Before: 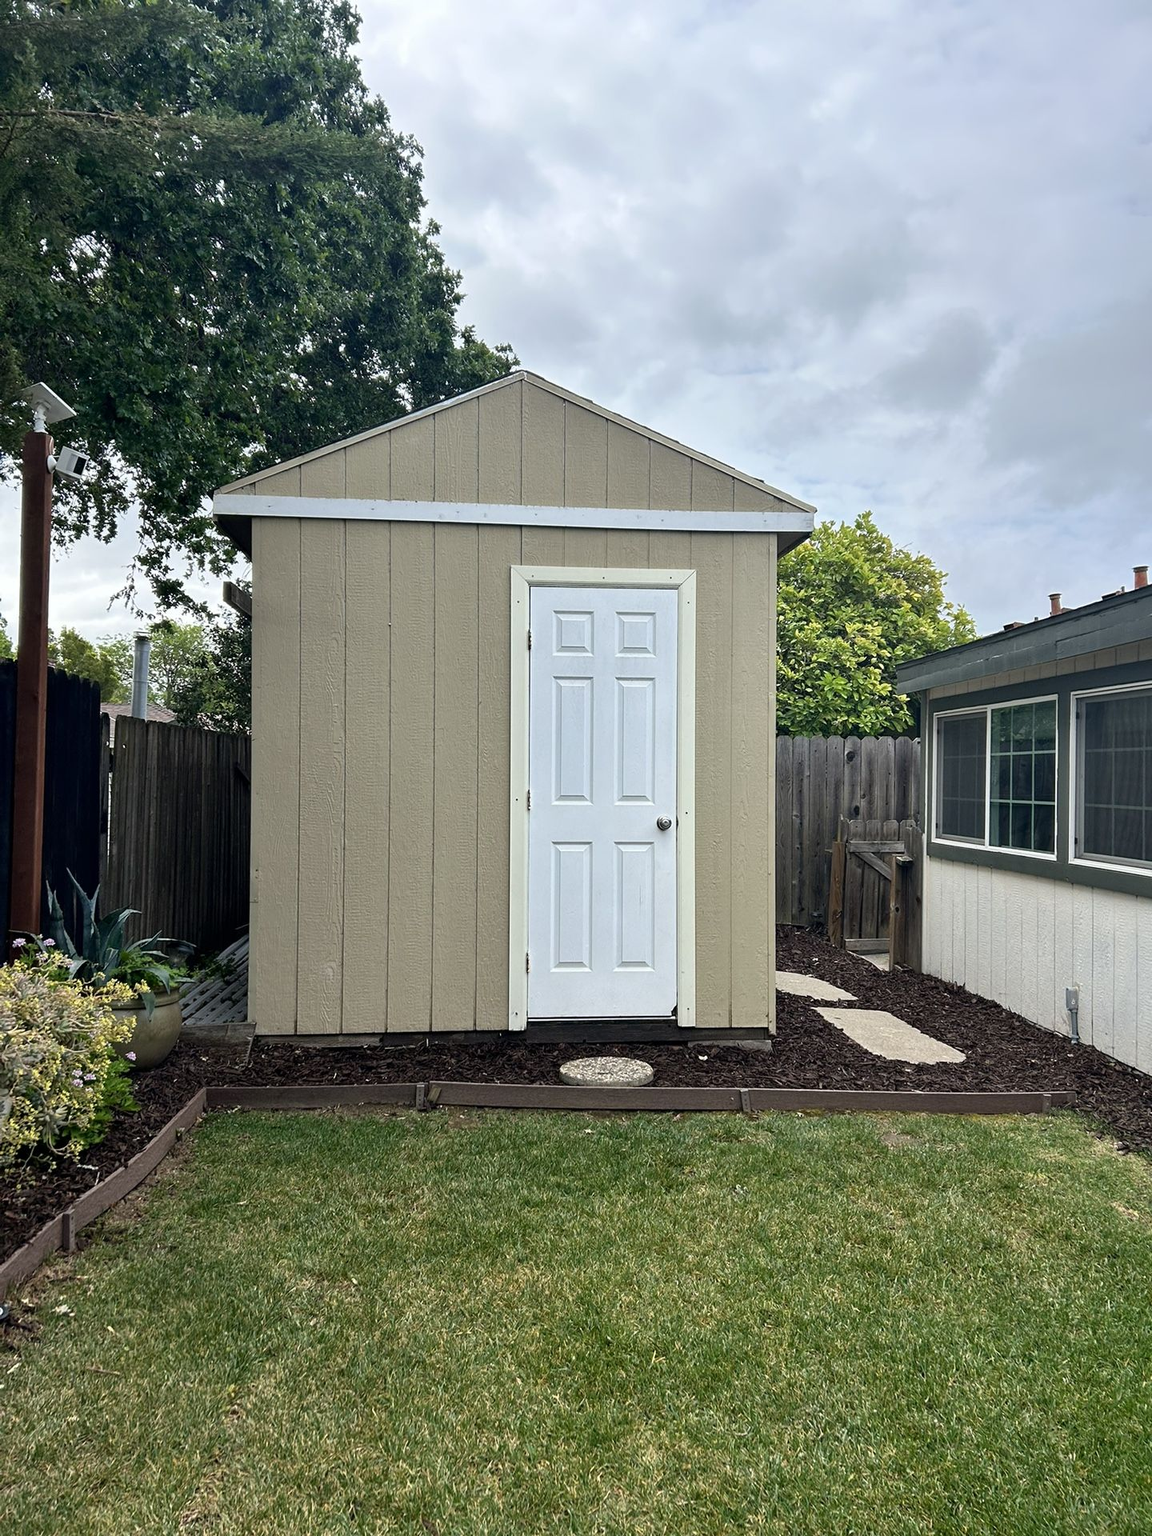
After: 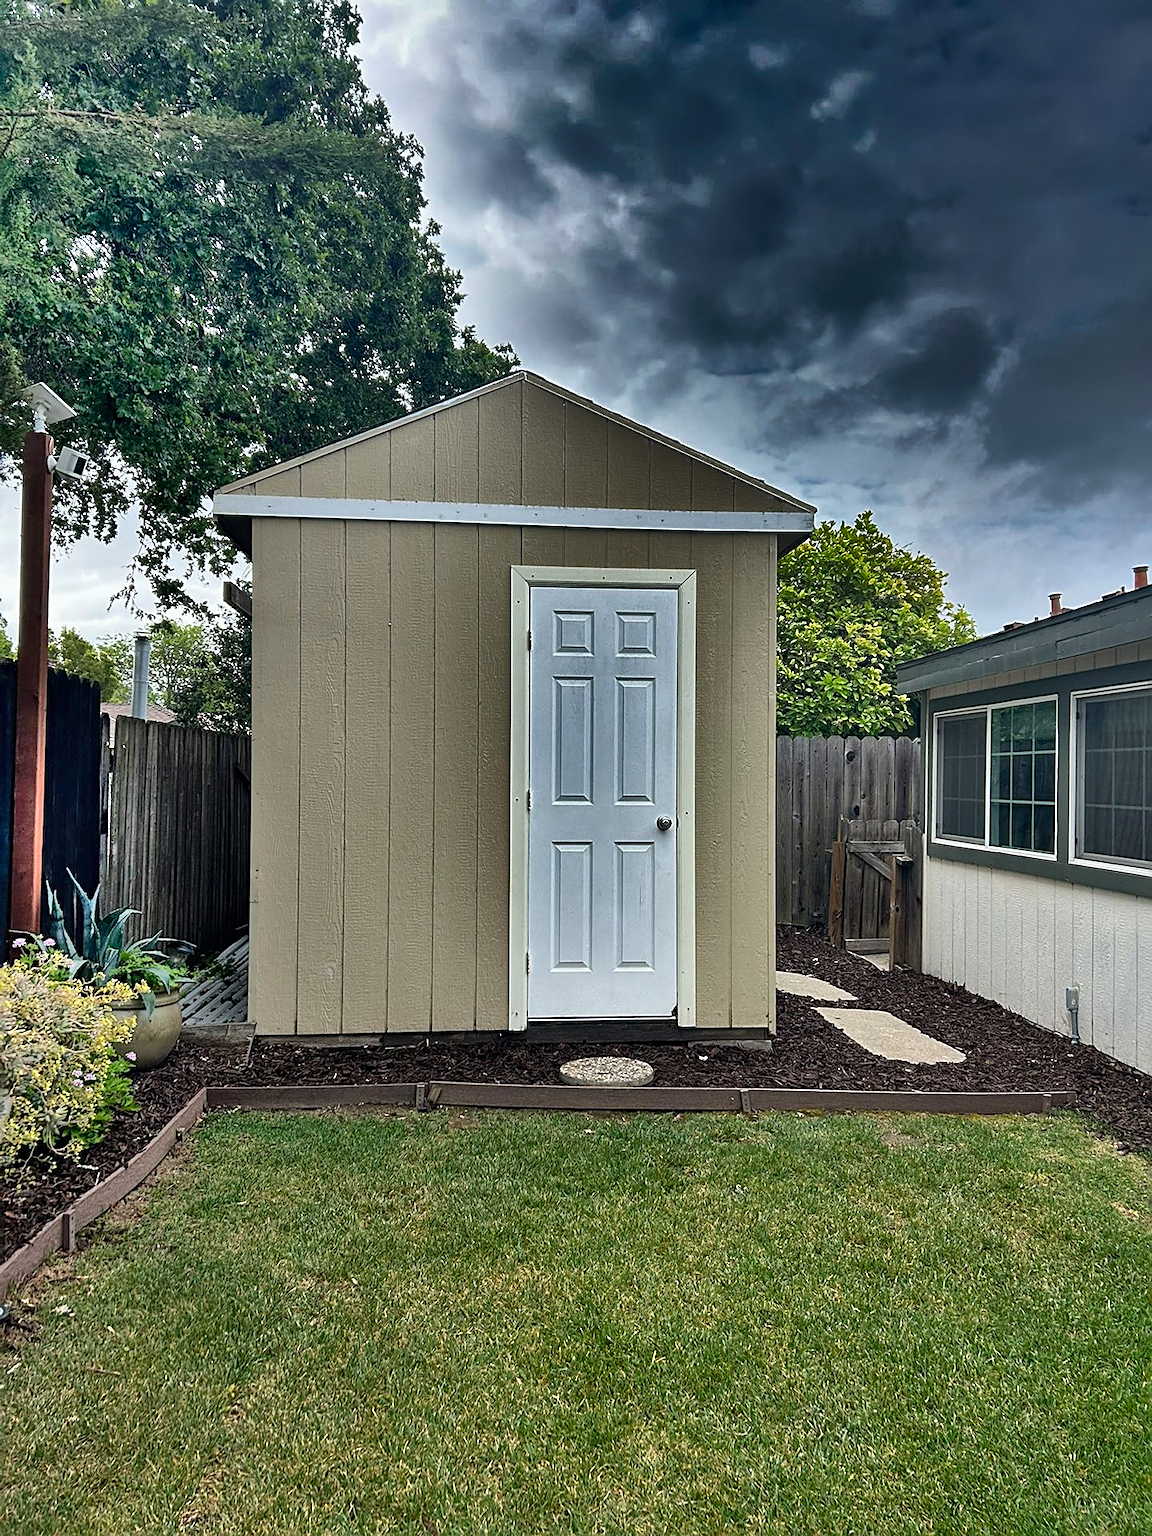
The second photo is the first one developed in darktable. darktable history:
sharpen: on, module defaults
shadows and highlights: radius 122.66, shadows 98.36, white point adjustment -2.86, highlights -99.09, soften with gaussian
levels: levels [0, 0.492, 0.984]
